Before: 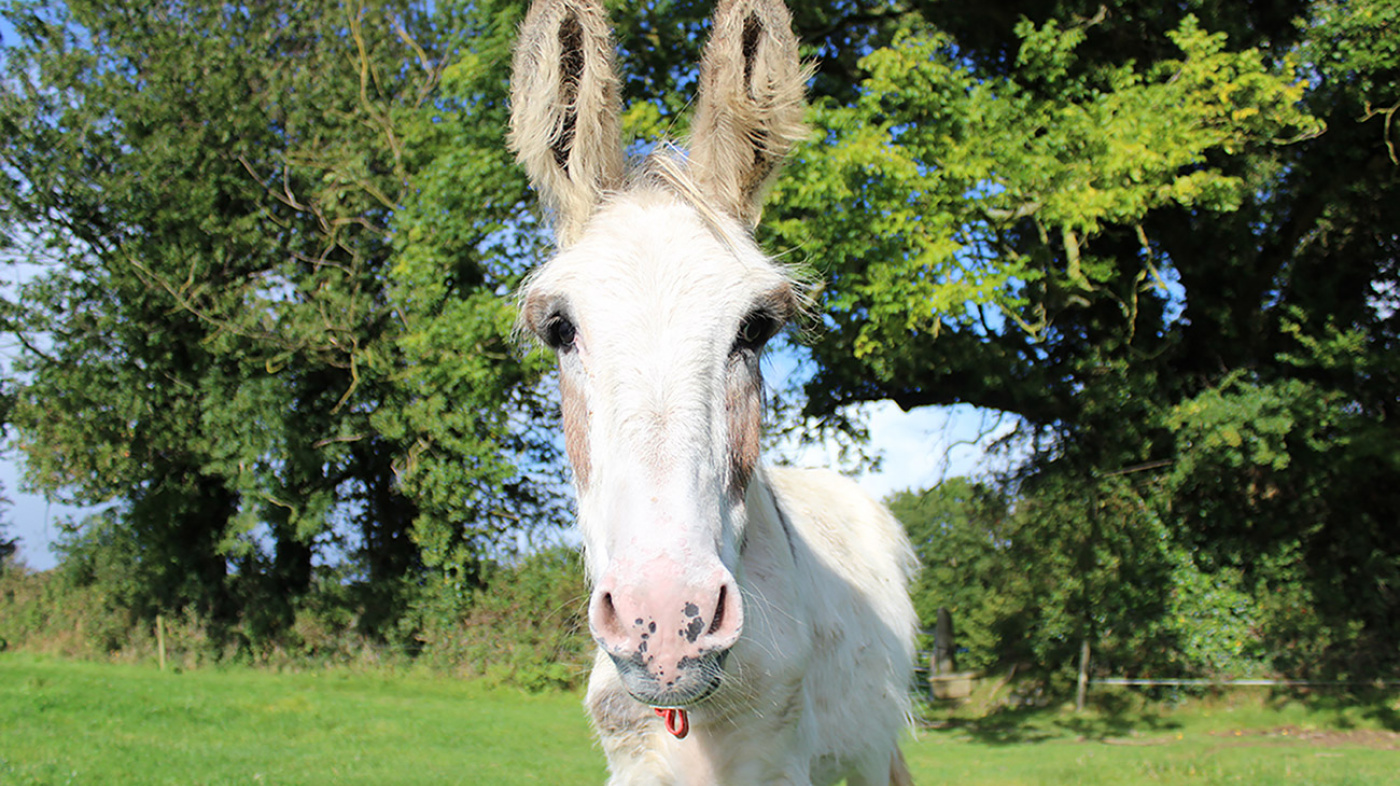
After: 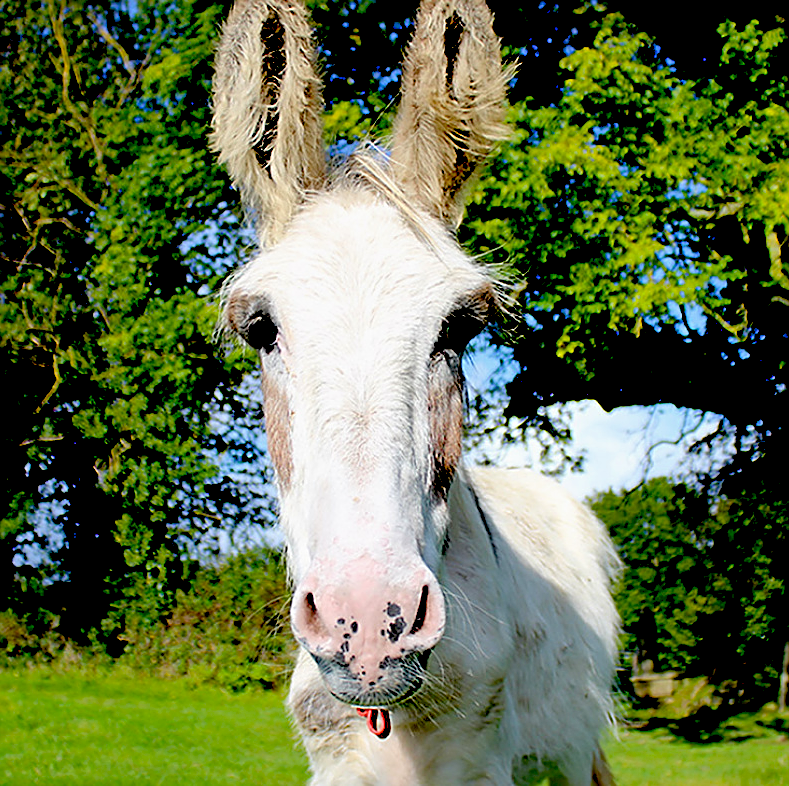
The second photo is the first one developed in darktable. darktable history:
exposure: black level correction 0.1, exposure -0.083 EV, compensate highlight preservation false
crop: left 21.344%, right 22.228%
sharpen: amount 0.494
levels: mode automatic
shadows and highlights: shadows 11.93, white point adjustment 1.13, highlights -1.69, soften with gaussian
